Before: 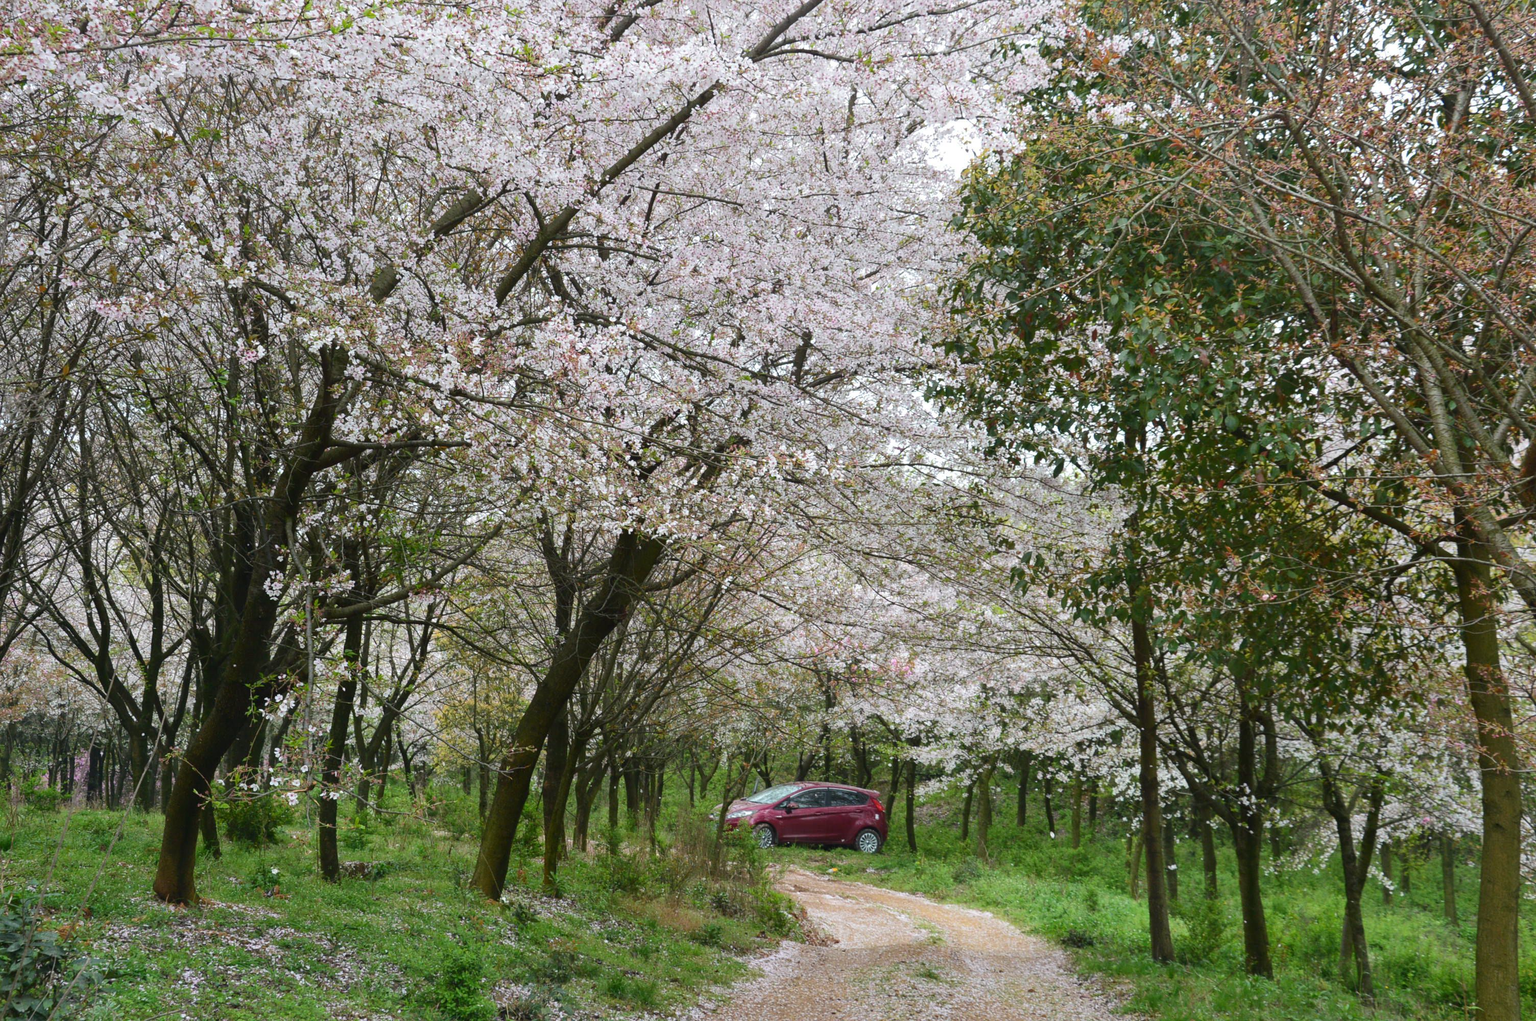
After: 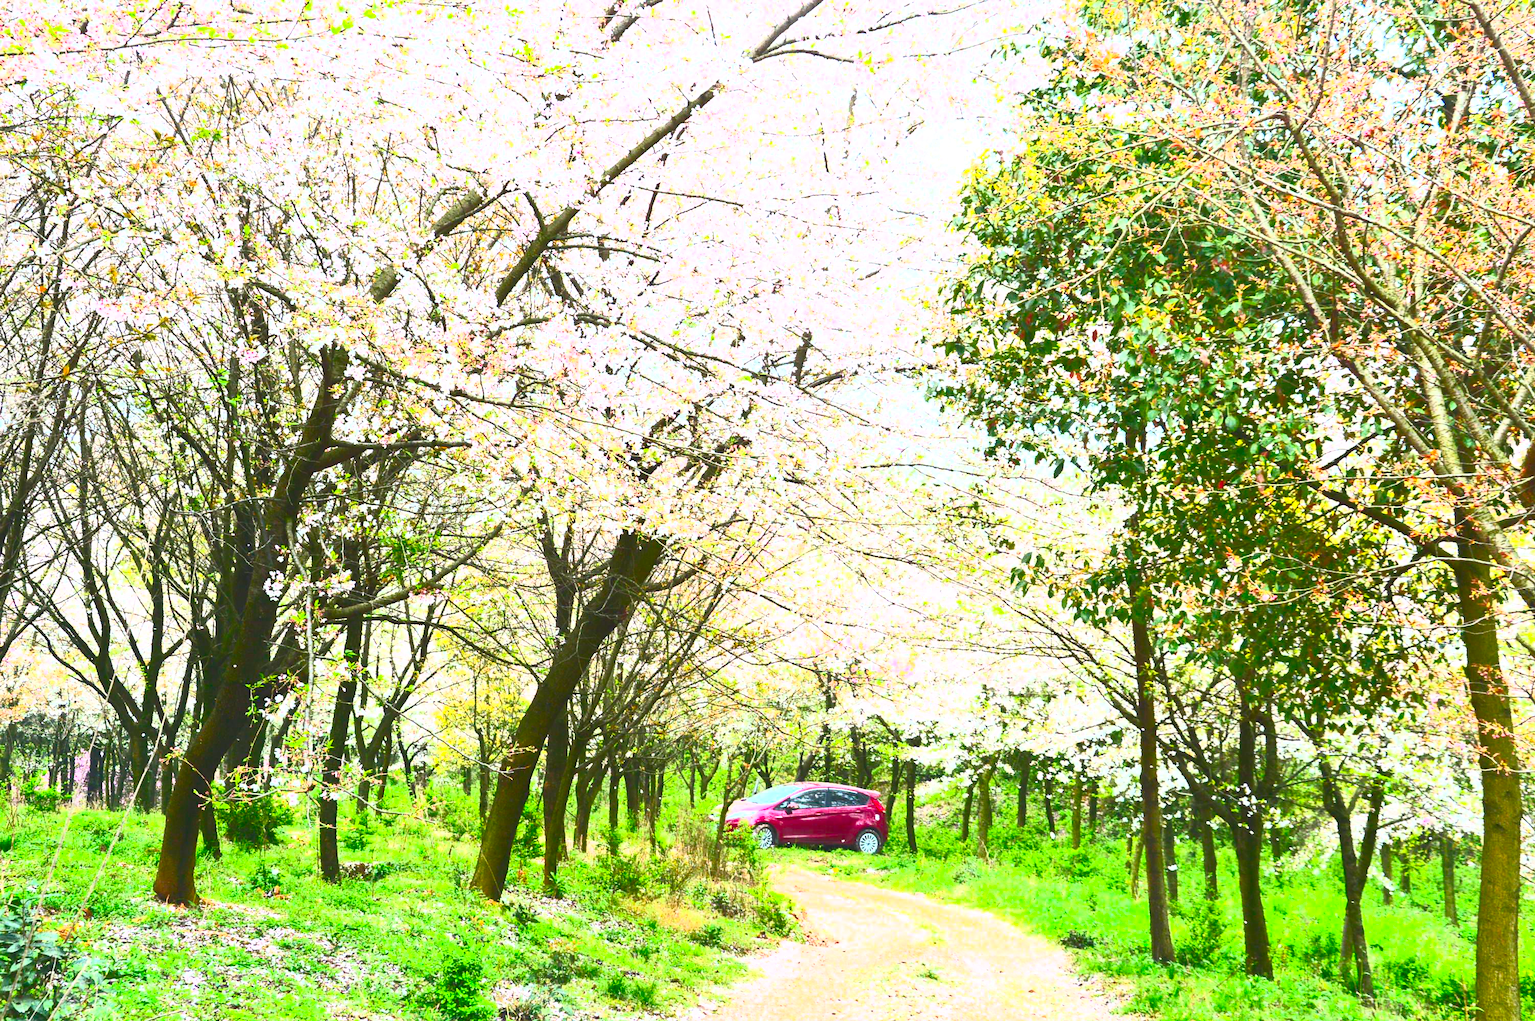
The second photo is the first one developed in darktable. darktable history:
exposure: black level correction 0, exposure 0.701 EV, compensate highlight preservation false
contrast brightness saturation: contrast 0.996, brightness 0.986, saturation 0.991
